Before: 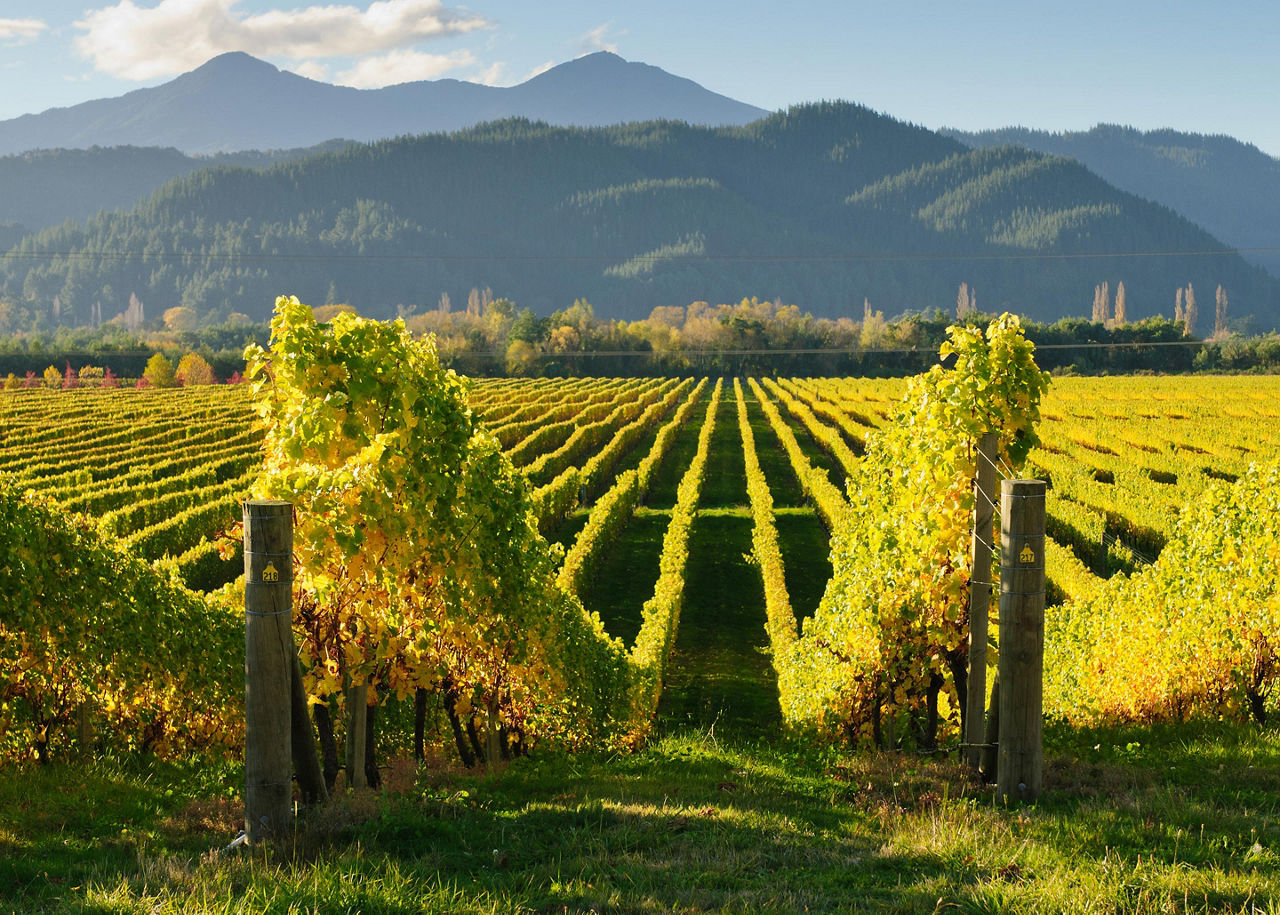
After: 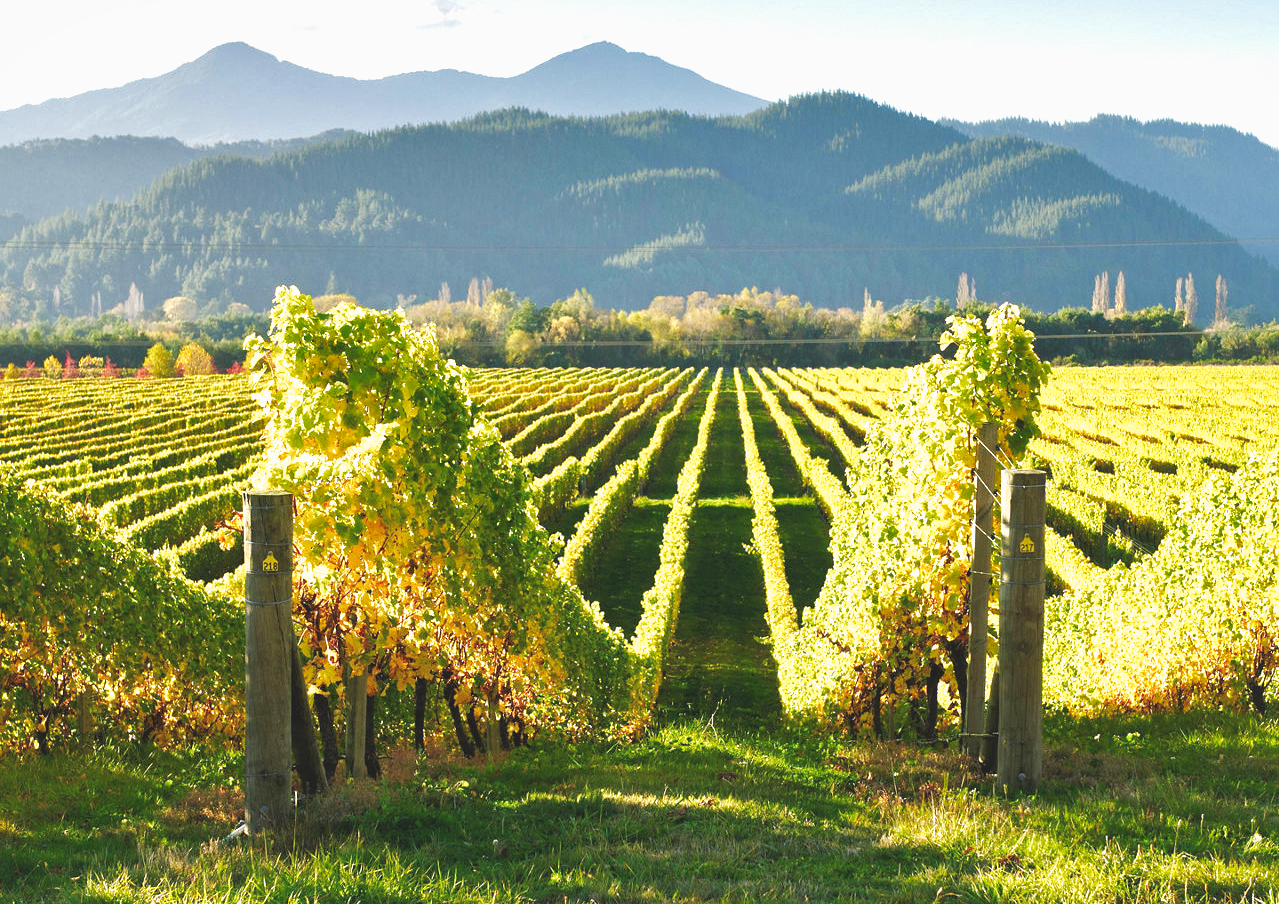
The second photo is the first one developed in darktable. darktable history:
crop: top 1.191%, right 0.048%
tone curve: curves: ch0 [(0, 0.081) (0.483, 0.453) (0.881, 0.992)], preserve colors none
shadows and highlights: on, module defaults
exposure: black level correction 0, exposure 1.2 EV, compensate highlight preservation false
filmic rgb: black relative exposure -7.65 EV, white relative exposure 4.56 EV, hardness 3.61, preserve chrominance no, color science v4 (2020), type of noise poissonian
